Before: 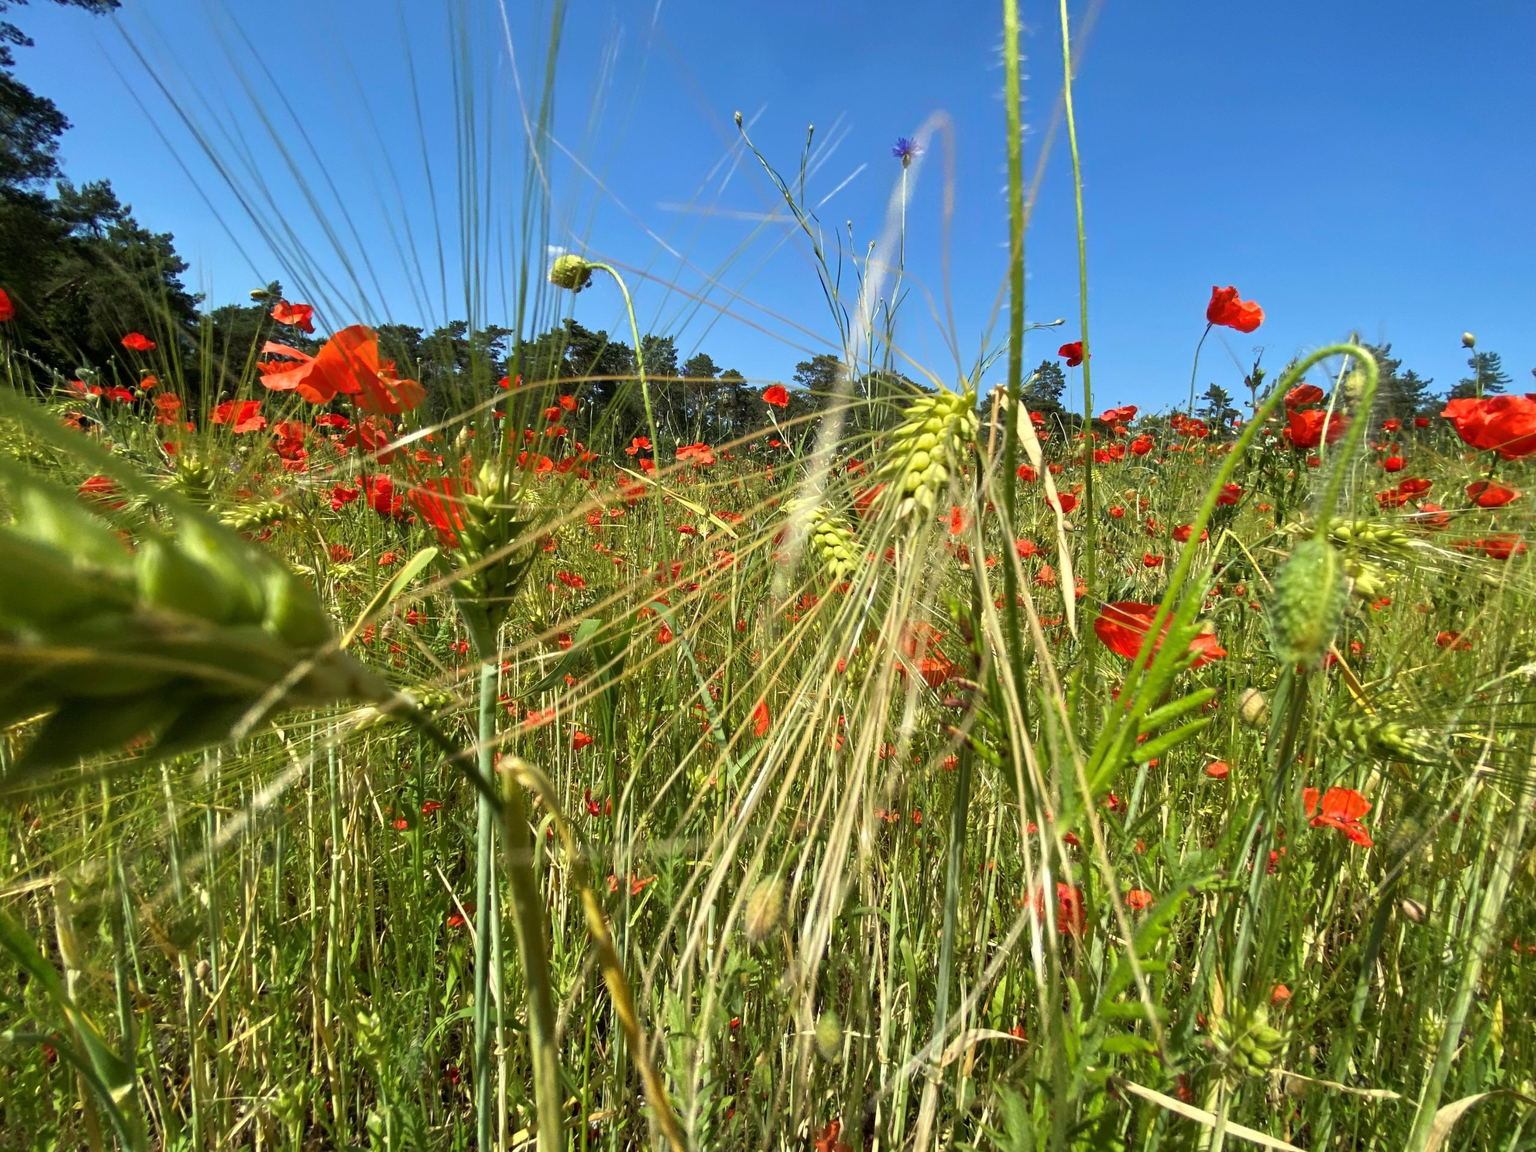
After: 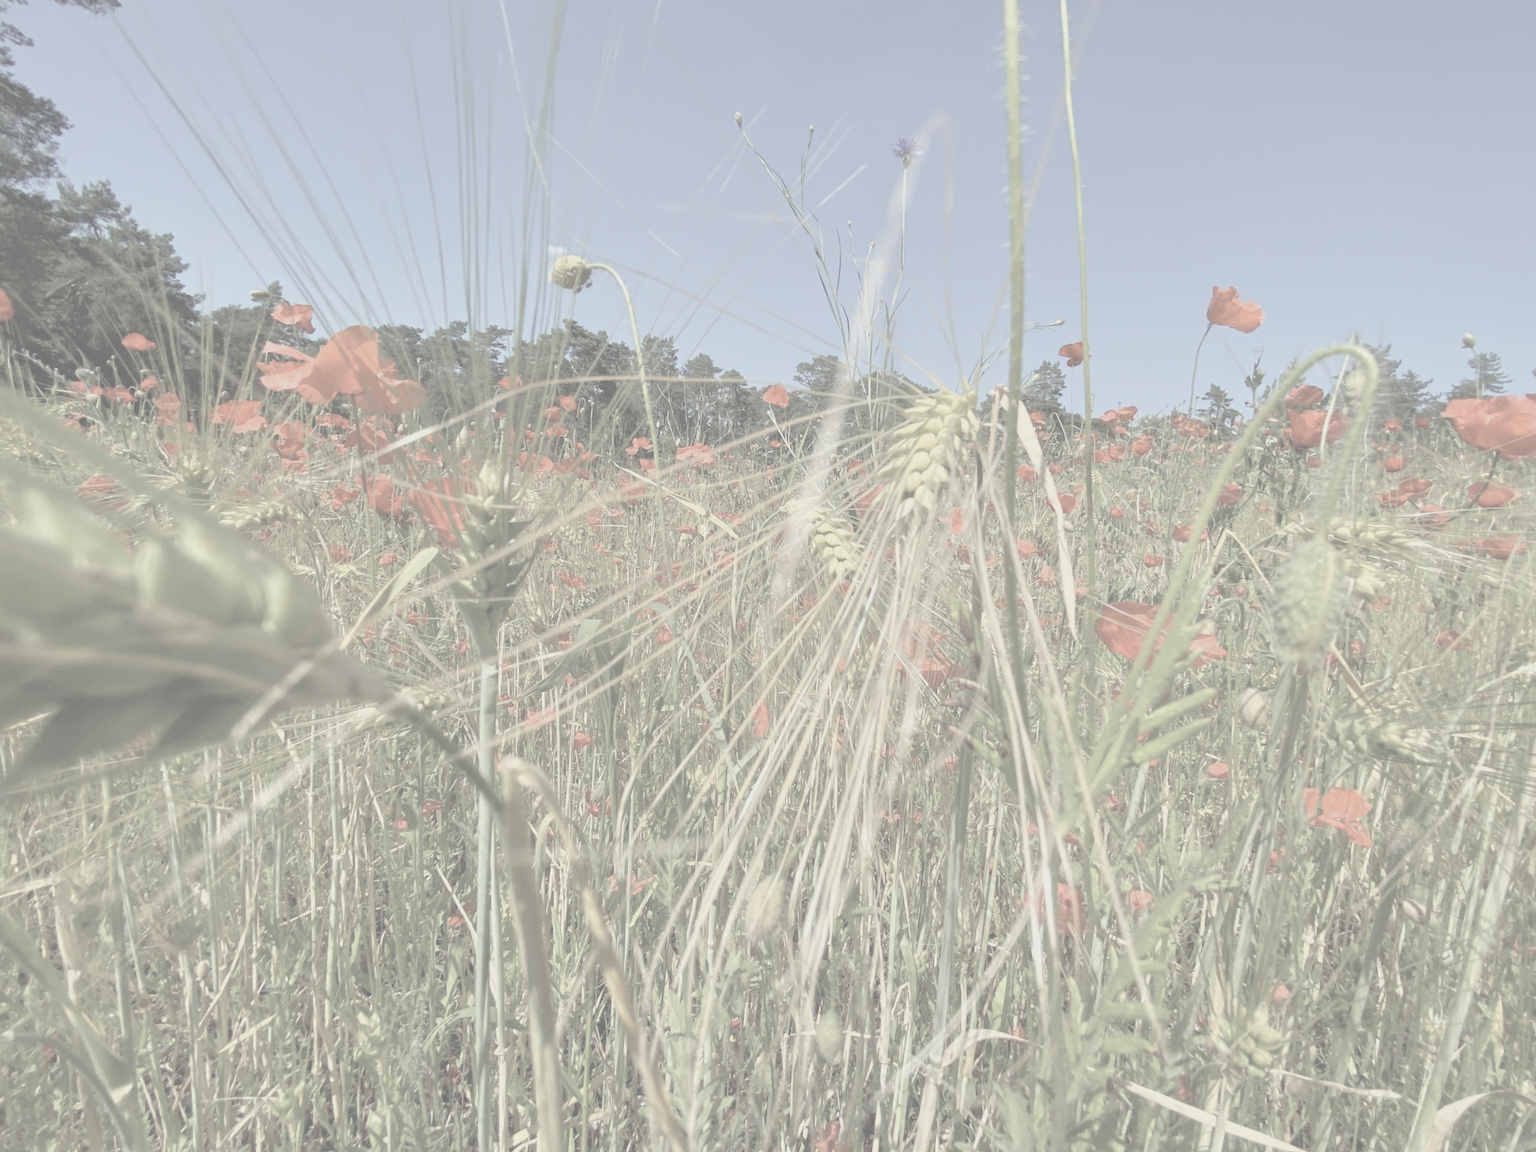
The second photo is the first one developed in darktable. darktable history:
contrast brightness saturation: contrast -0.339, brightness 0.738, saturation -0.798
